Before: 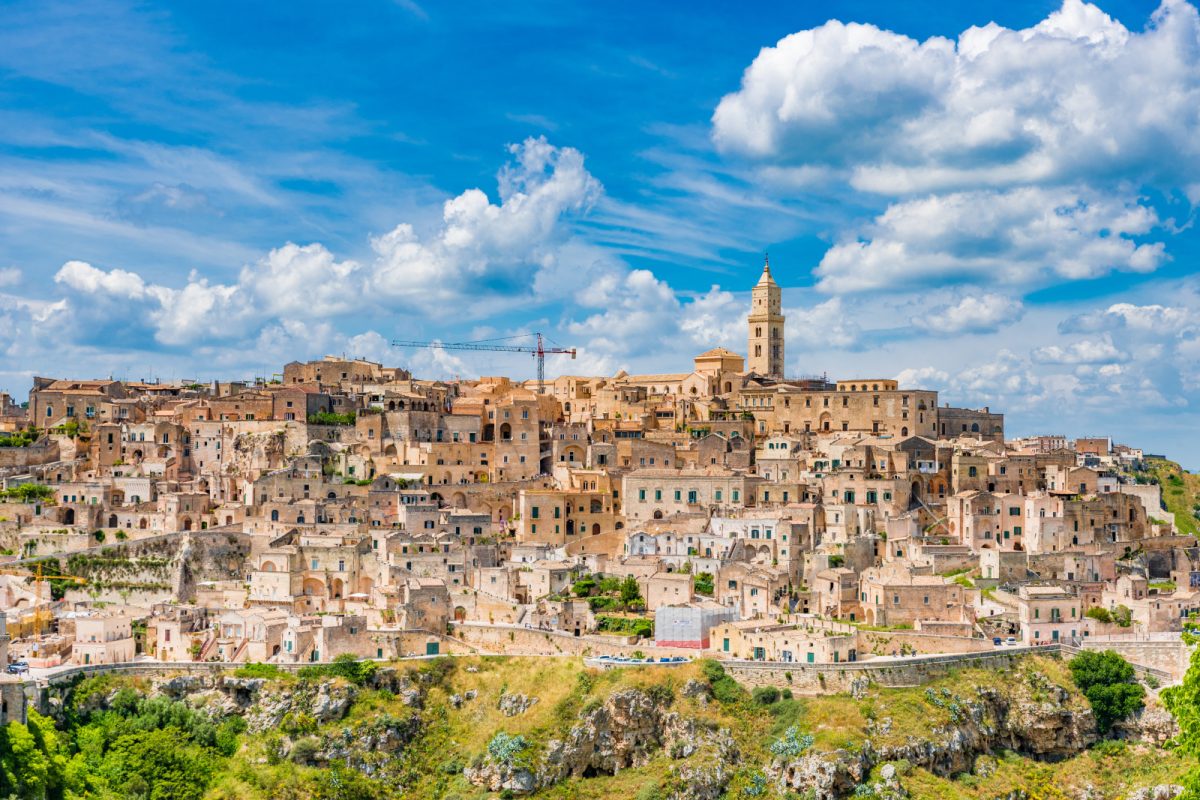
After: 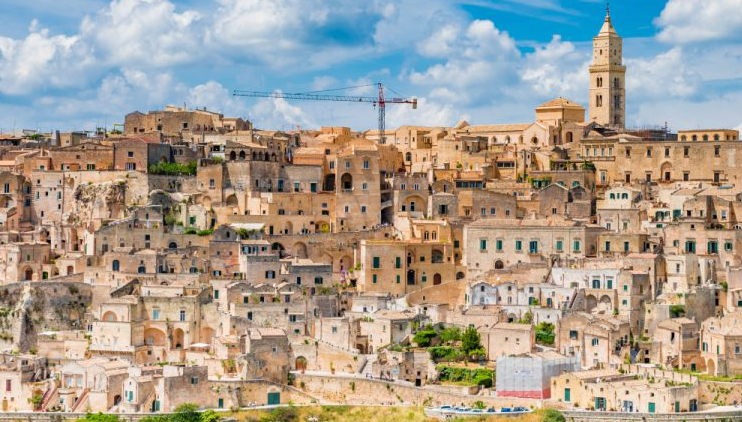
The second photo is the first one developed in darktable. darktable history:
crop: left 13.323%, top 31.34%, right 24.695%, bottom 15.906%
exposure: black level correction 0, compensate exposure bias true, compensate highlight preservation false
